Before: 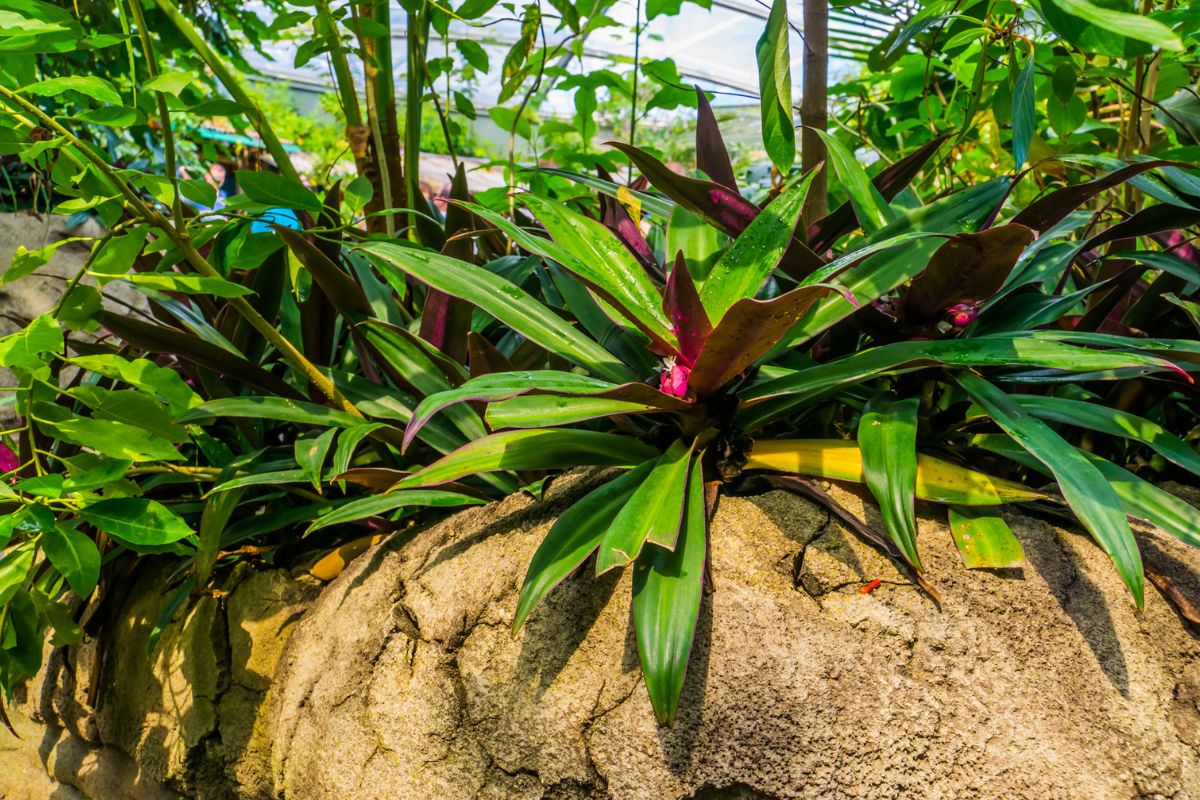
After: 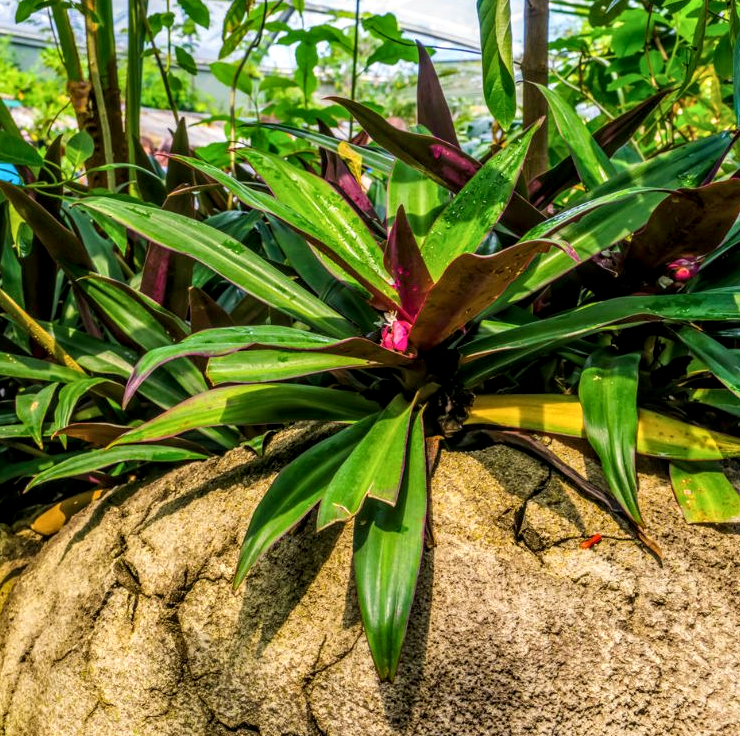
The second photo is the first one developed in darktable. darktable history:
crop and rotate: left 23.25%, top 5.641%, right 15.041%, bottom 2.247%
local contrast: highlights 61%, detail 143%, midtone range 0.426
